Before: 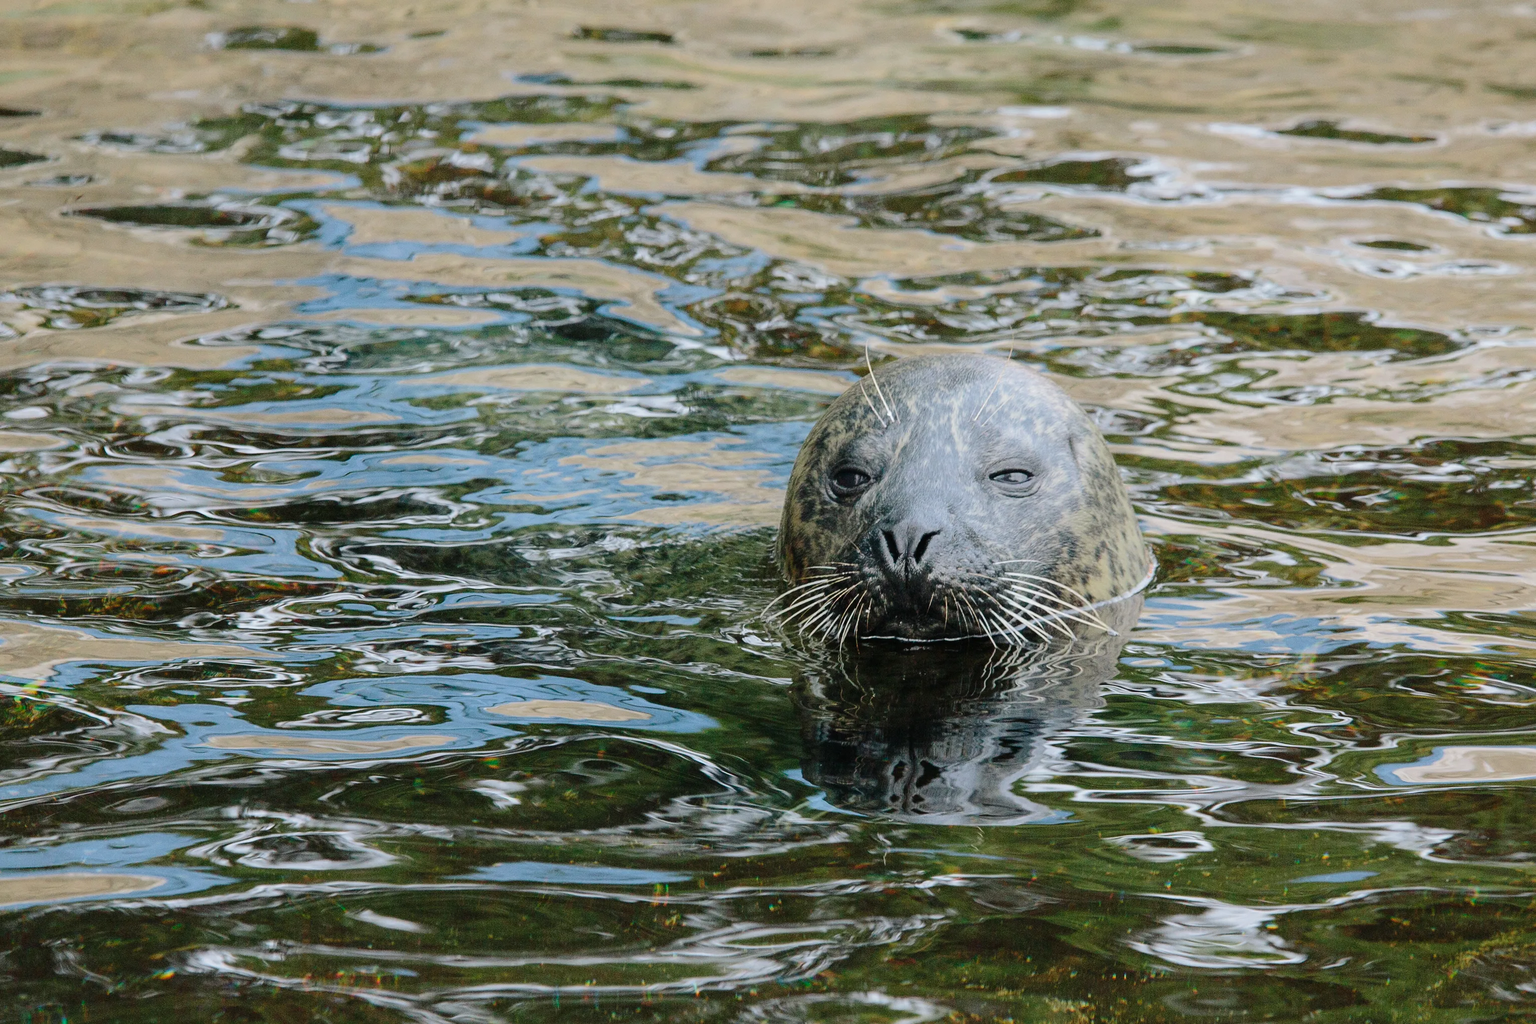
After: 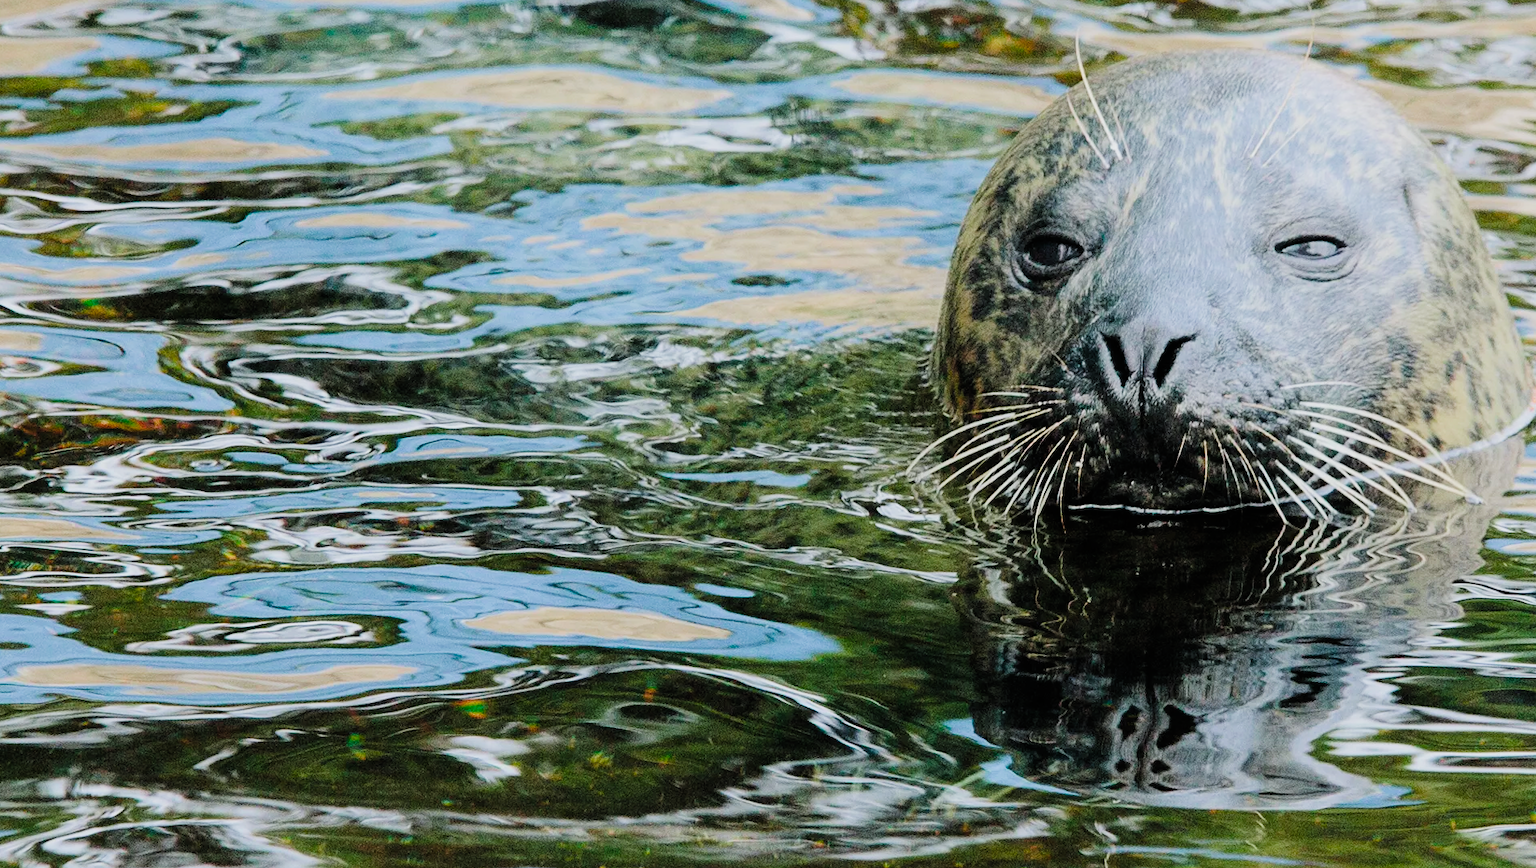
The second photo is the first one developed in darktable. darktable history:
color balance rgb: shadows lift › chroma 0.717%, shadows lift › hue 112.66°, perceptual saturation grading › global saturation 30.217%
exposure: exposure 0.649 EV, compensate exposure bias true, compensate highlight preservation false
crop: left 12.91%, top 31.548%, right 24.762%, bottom 15.742%
filmic rgb: black relative exposure -7.65 EV, white relative exposure 4.56 EV, hardness 3.61, contrast 1.052, color science v4 (2020)
